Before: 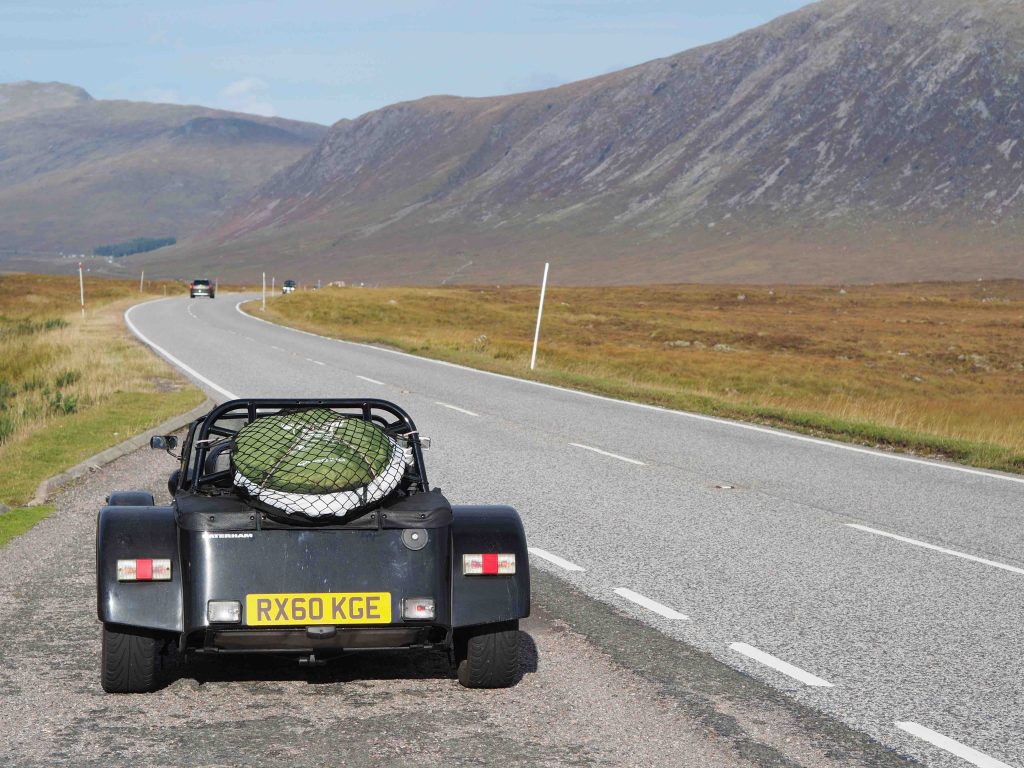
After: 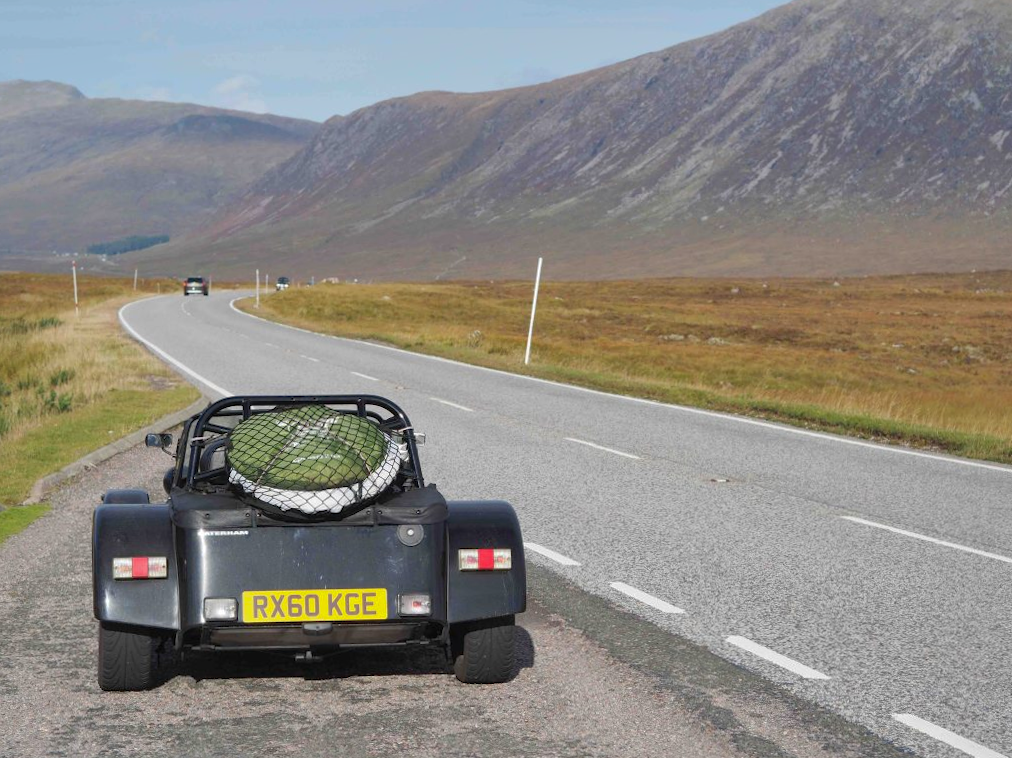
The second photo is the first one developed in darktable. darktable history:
shadows and highlights: on, module defaults
color balance: on, module defaults
tone equalizer: on, module defaults
rotate and perspective: rotation -0.45°, automatic cropping original format, crop left 0.008, crop right 0.992, crop top 0.012, crop bottom 0.988
